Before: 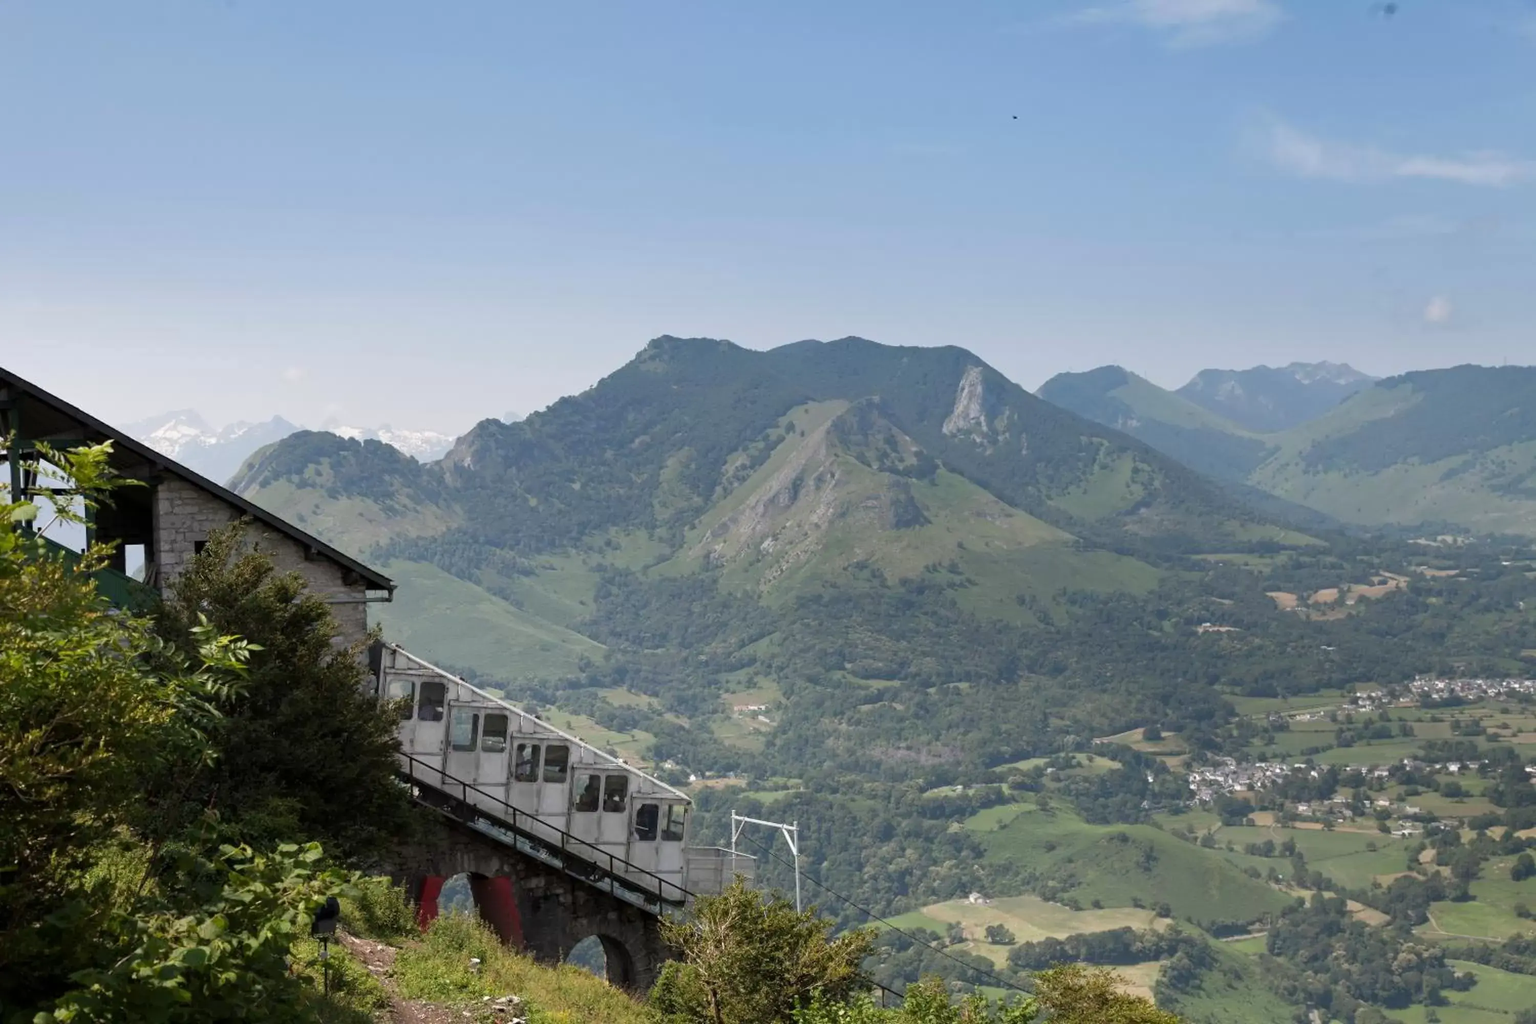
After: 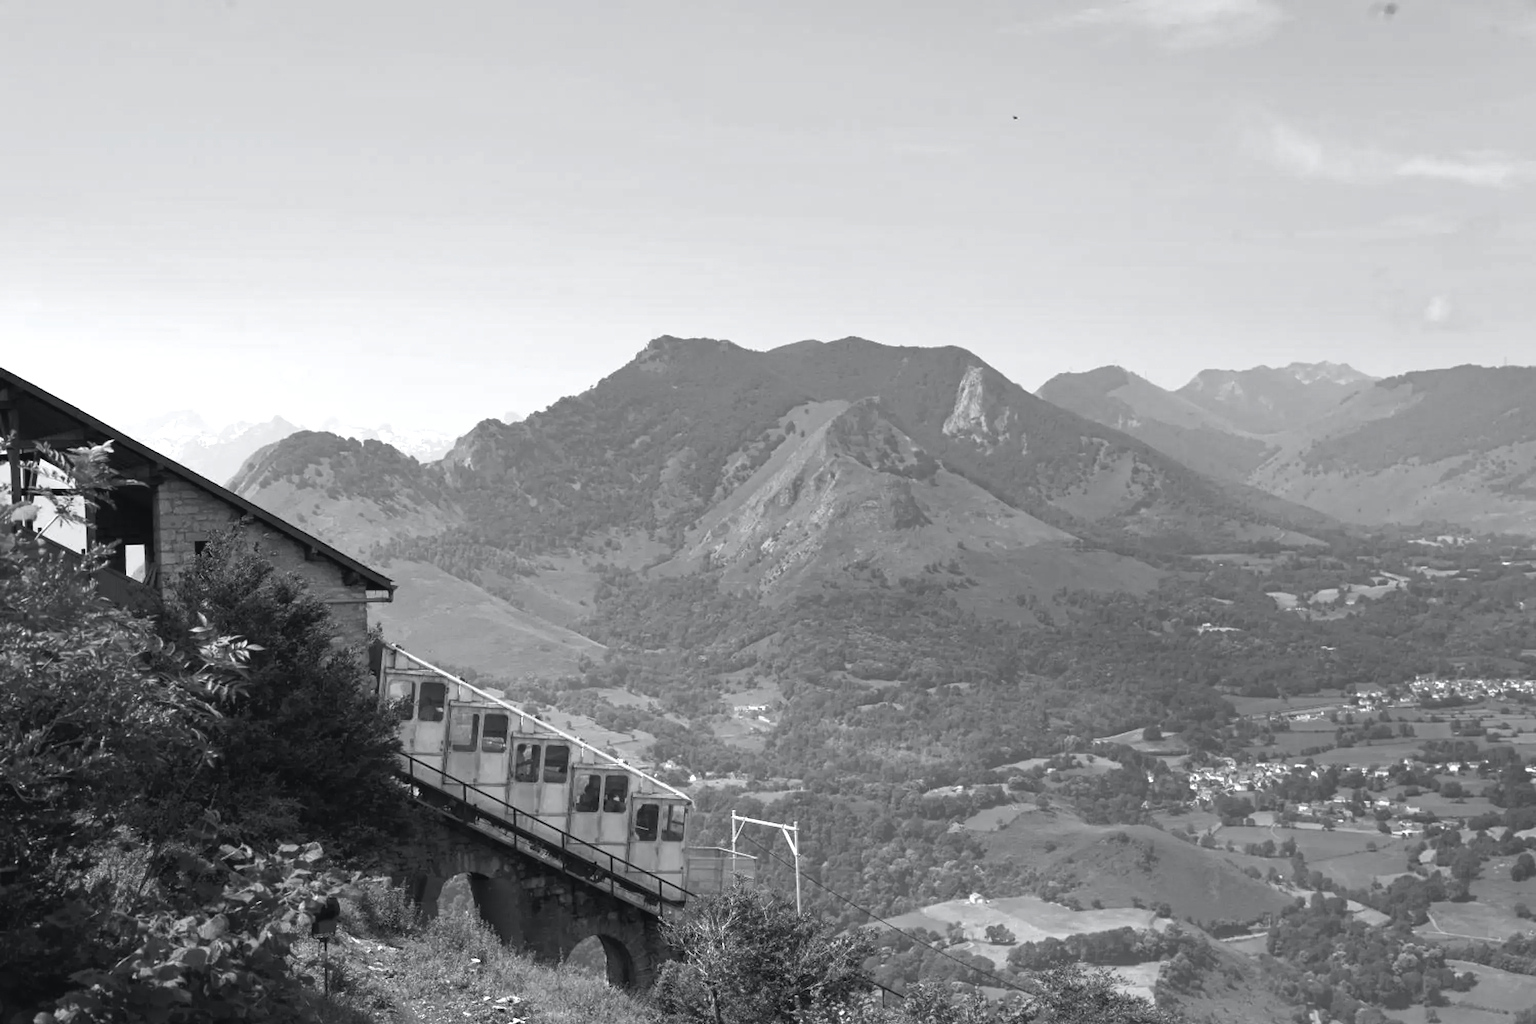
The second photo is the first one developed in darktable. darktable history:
exposure: exposure 0.609 EV, compensate highlight preservation false
color calibration: output gray [0.28, 0.41, 0.31, 0], illuminant same as pipeline (D50), x 0.345, y 0.358, temperature 4989.72 K
tone curve: curves: ch0 [(0.001, 0.042) (0.128, 0.16) (0.452, 0.42) (0.603, 0.566) (0.754, 0.733) (1, 1)]; ch1 [(0, 0) (0.325, 0.327) (0.412, 0.441) (0.473, 0.466) (0.5, 0.499) (0.549, 0.558) (0.617, 0.625) (0.713, 0.7) (1, 1)]; ch2 [(0, 0) (0.386, 0.397) (0.445, 0.47) (0.505, 0.498) (0.529, 0.524) (0.574, 0.569) (0.652, 0.641) (1, 1)], color space Lab, independent channels, preserve colors none
